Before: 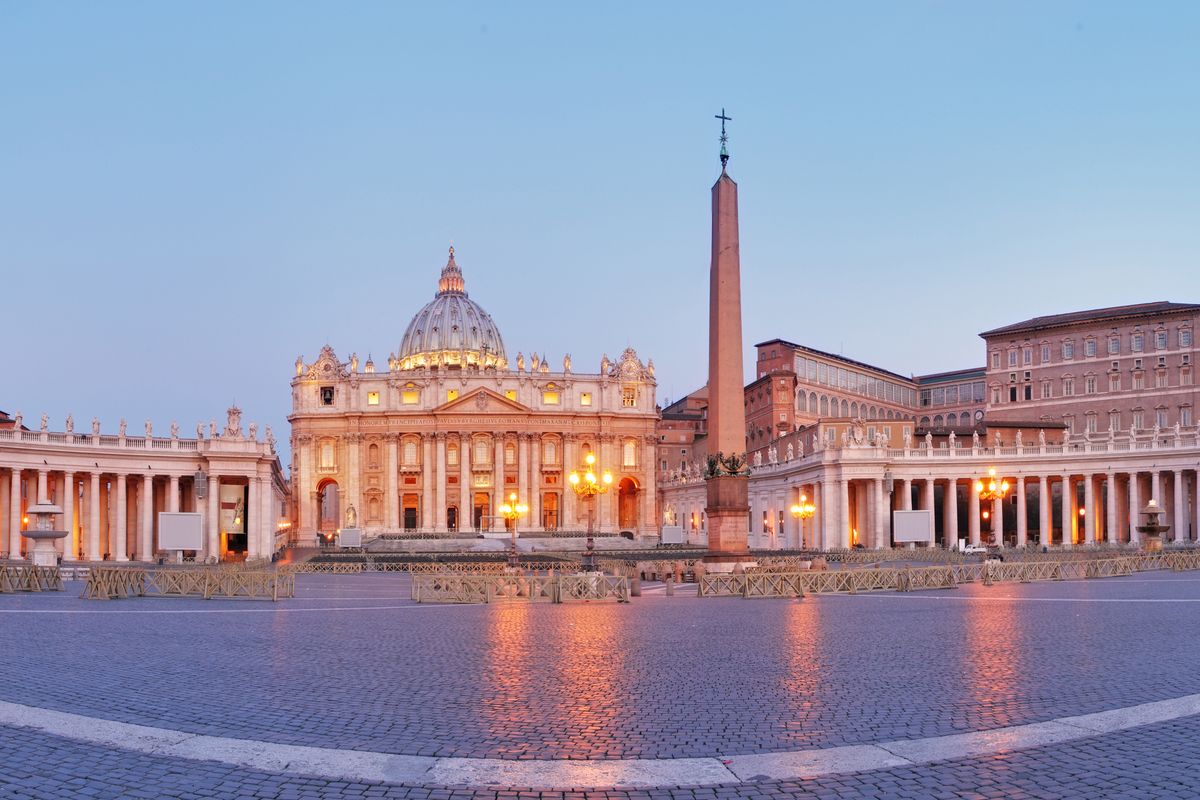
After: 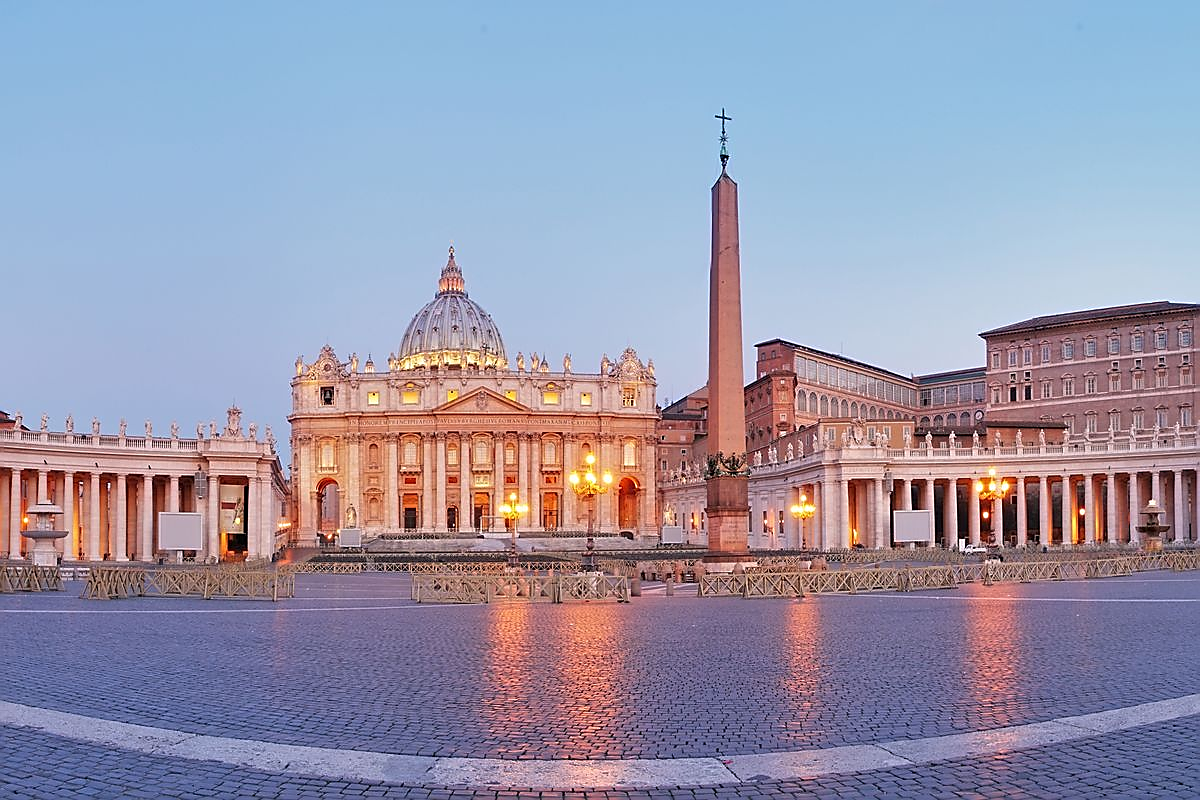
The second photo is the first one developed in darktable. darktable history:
sharpen: radius 1.375, amount 1.241, threshold 0.792
